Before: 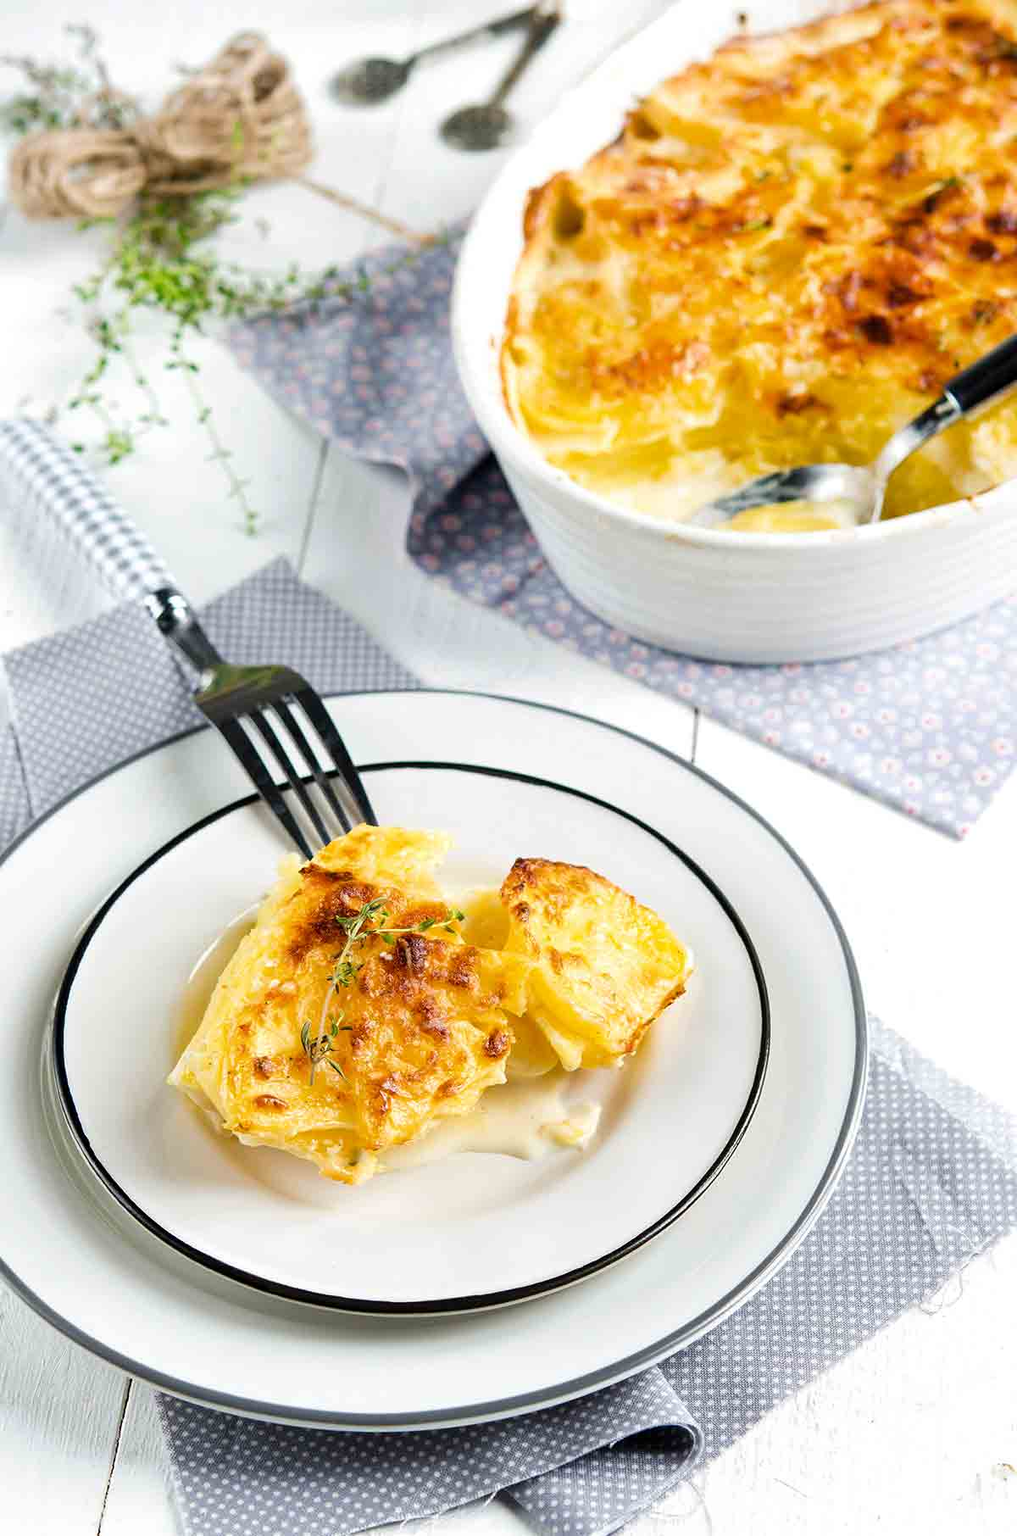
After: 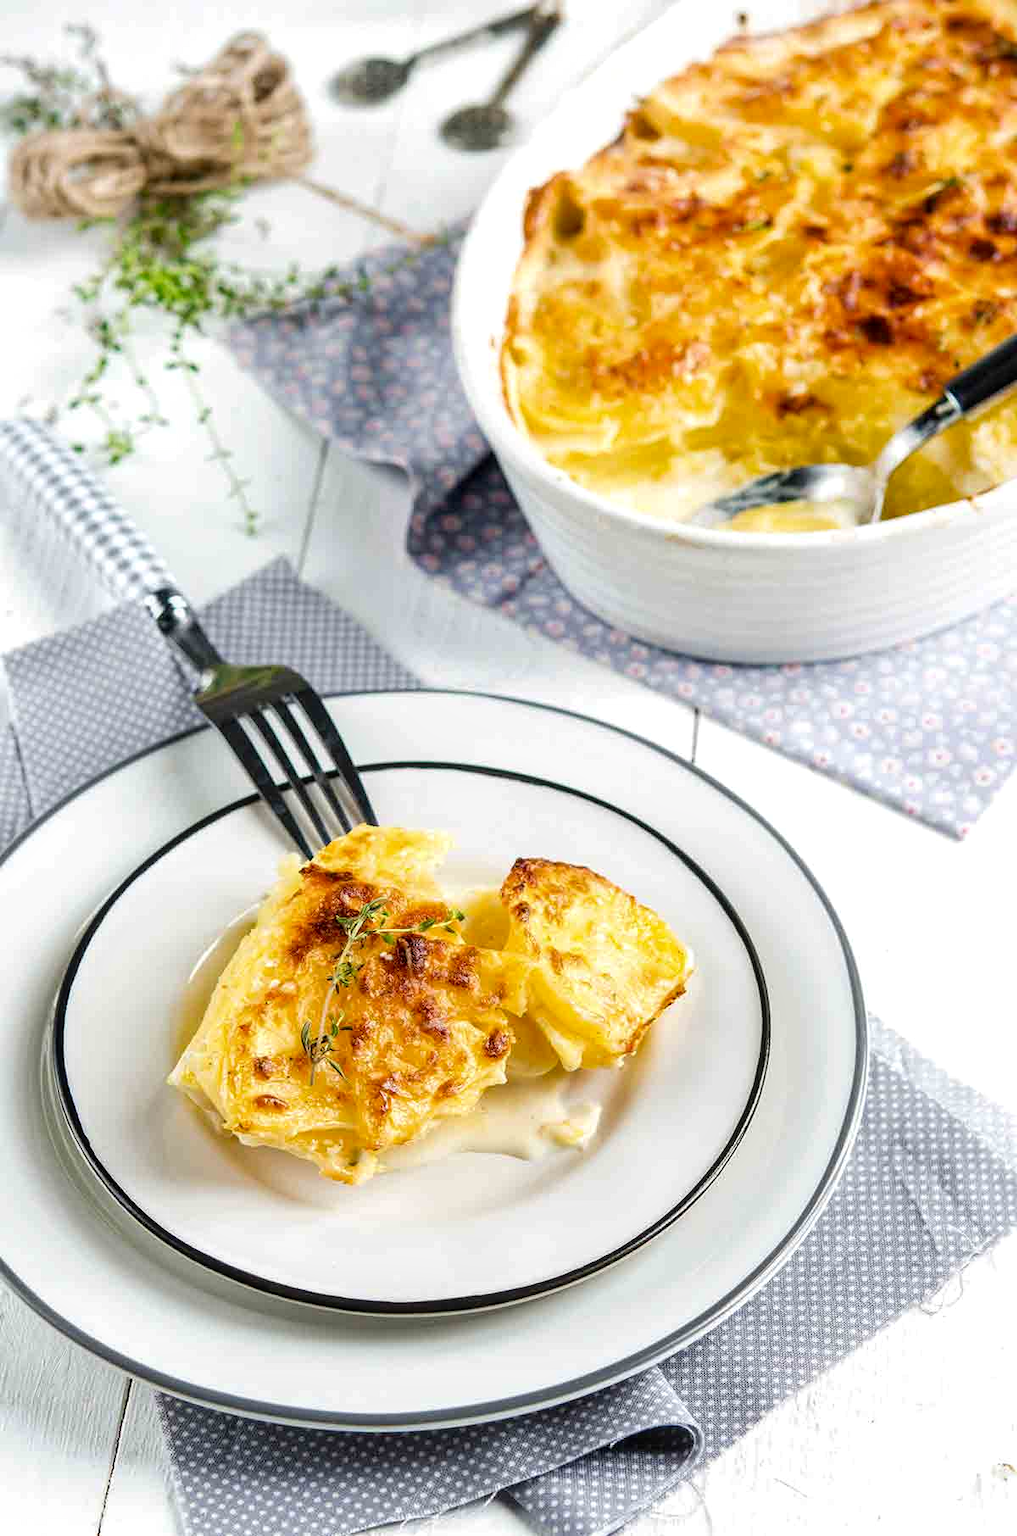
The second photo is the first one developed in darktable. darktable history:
rotate and perspective: crop left 0, crop top 0
local contrast: on, module defaults
